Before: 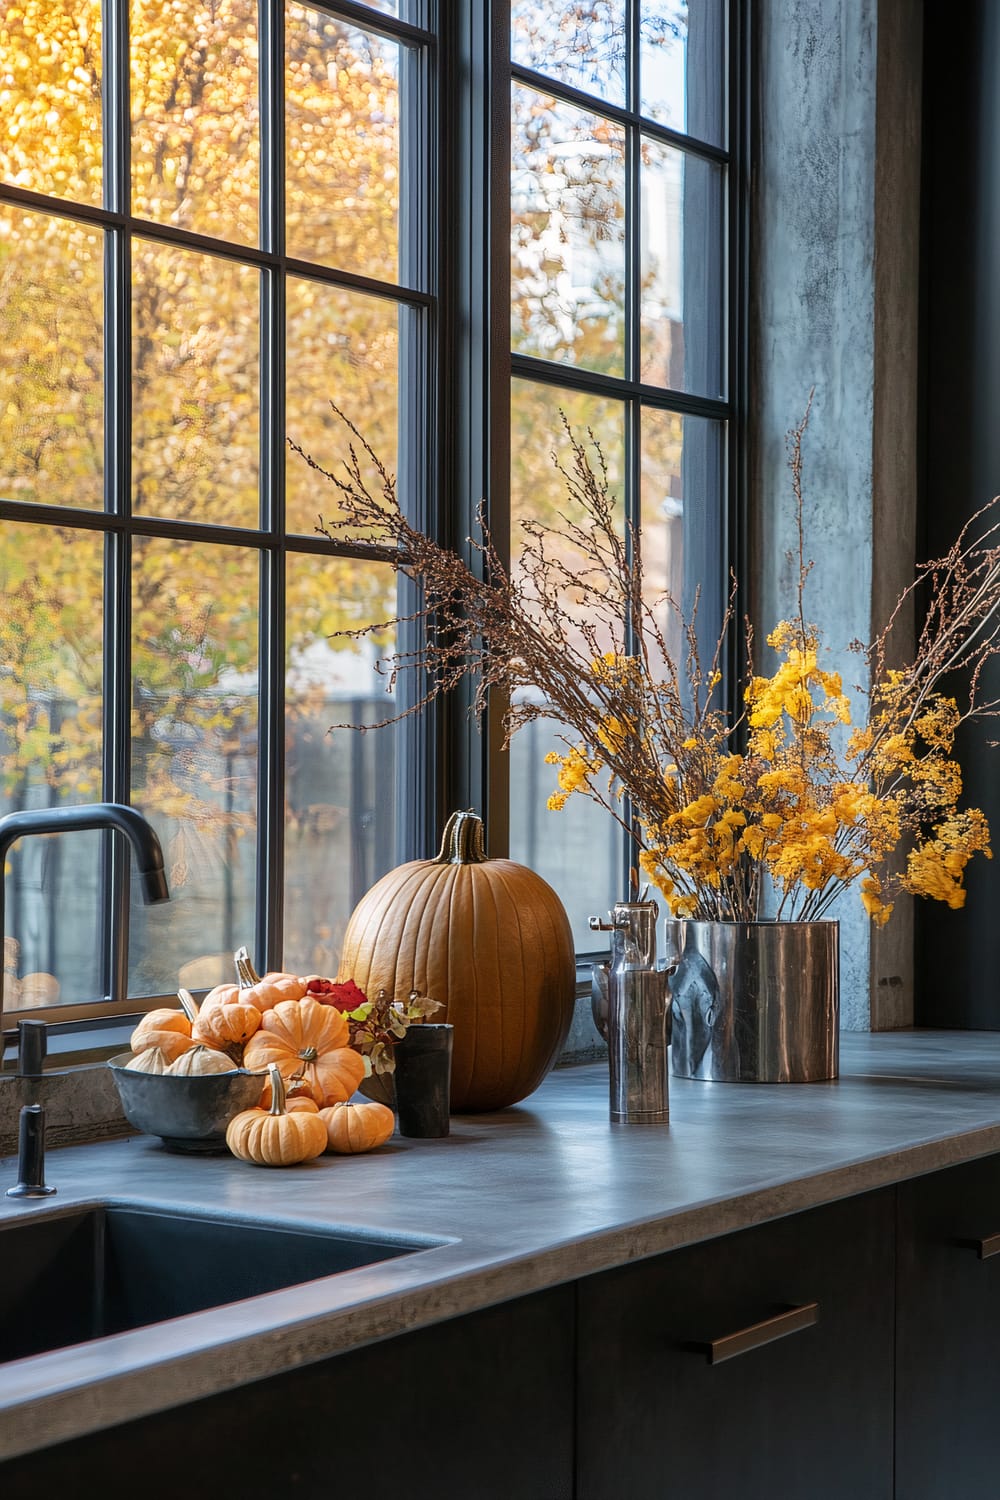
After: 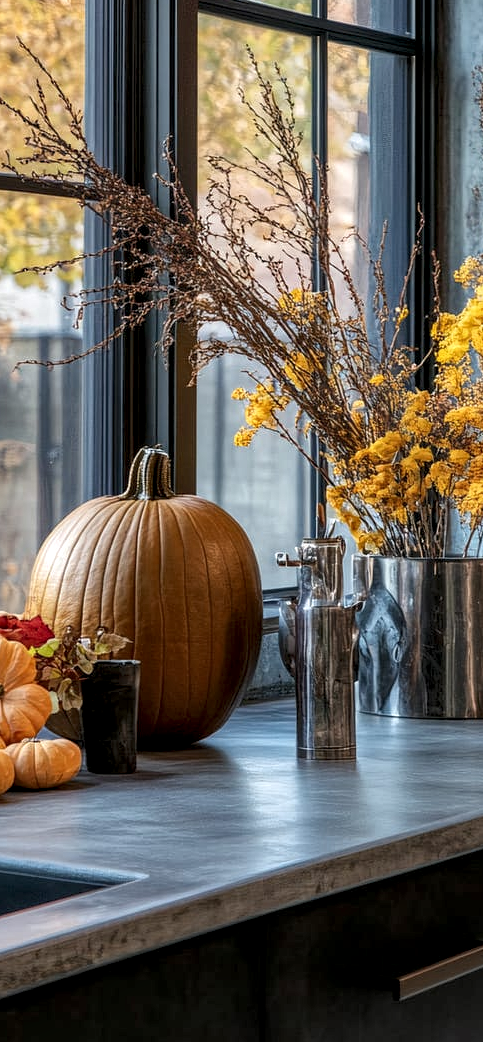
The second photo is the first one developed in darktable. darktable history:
exposure: exposure -0.11 EV, compensate exposure bias true, compensate highlight preservation false
crop: left 31.359%, top 24.267%, right 20.311%, bottom 6.248%
local contrast: highlights 103%, shadows 101%, detail 200%, midtone range 0.2
